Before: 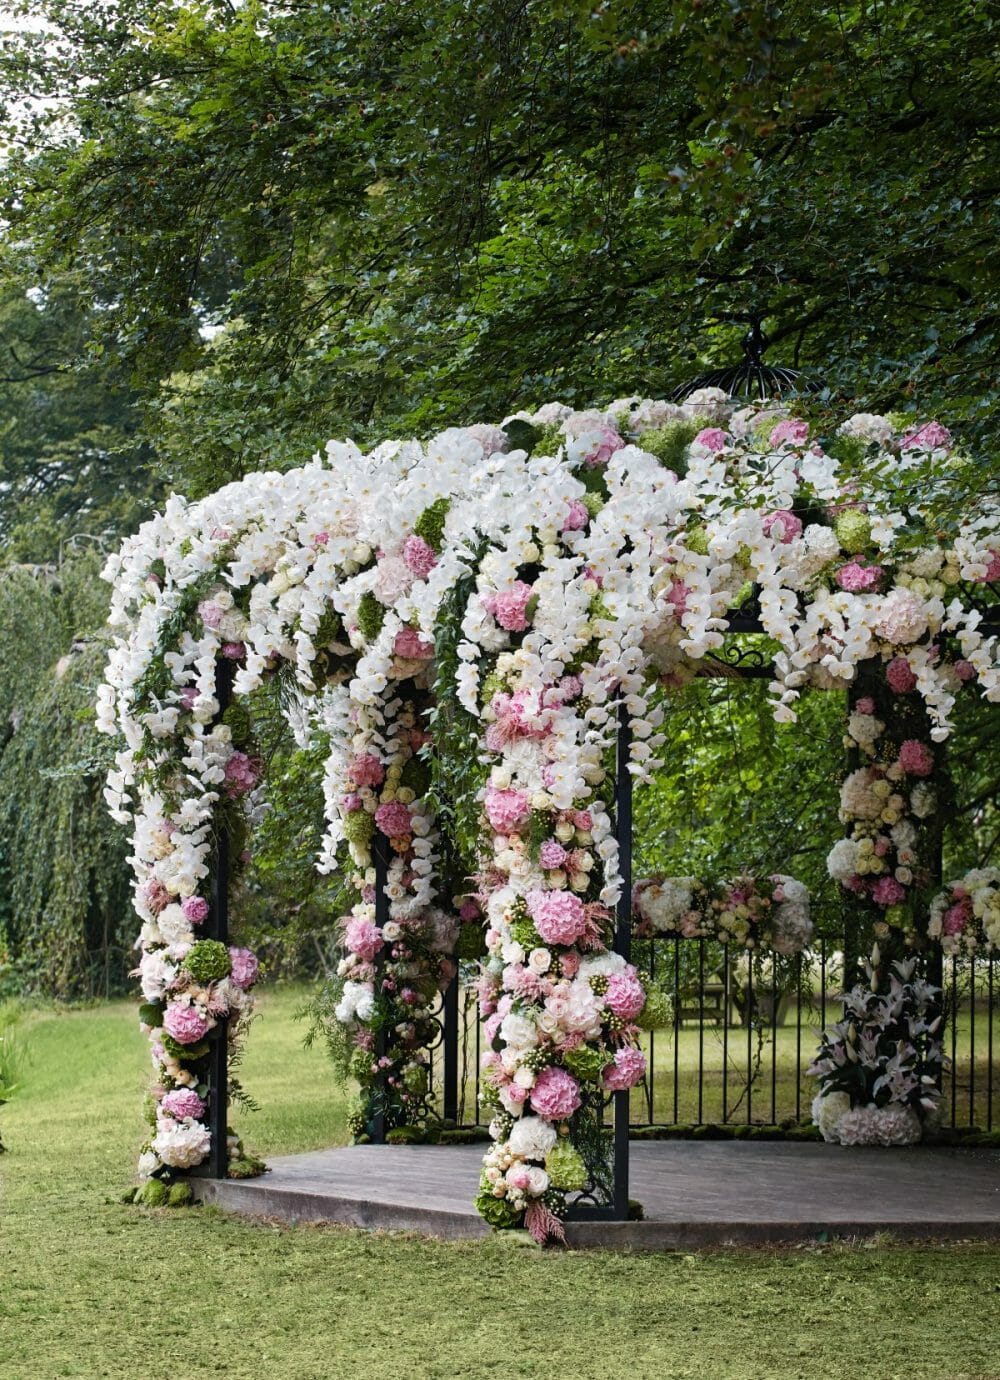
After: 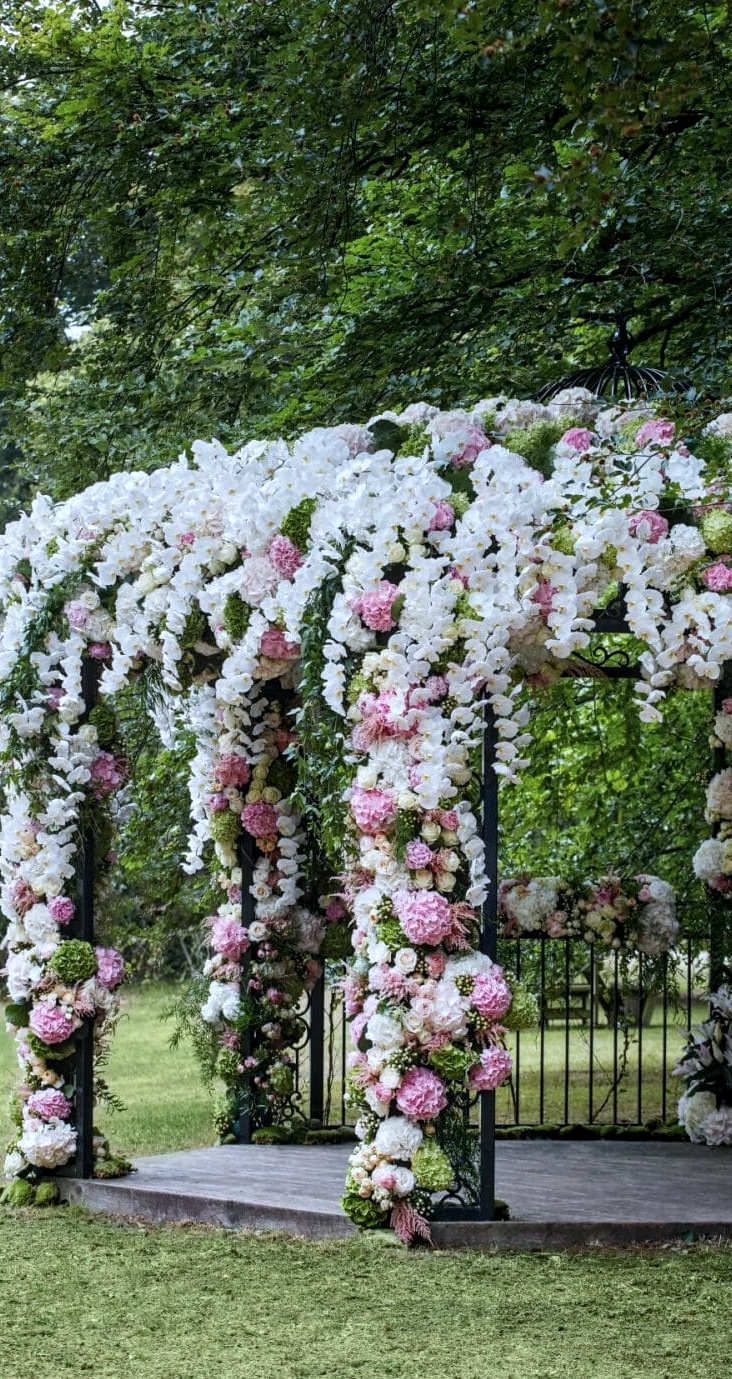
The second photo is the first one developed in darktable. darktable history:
local contrast: on, module defaults
color calibration: x 0.367, y 0.376, temperature 4372.25 K
crop: left 13.443%, right 13.31%
